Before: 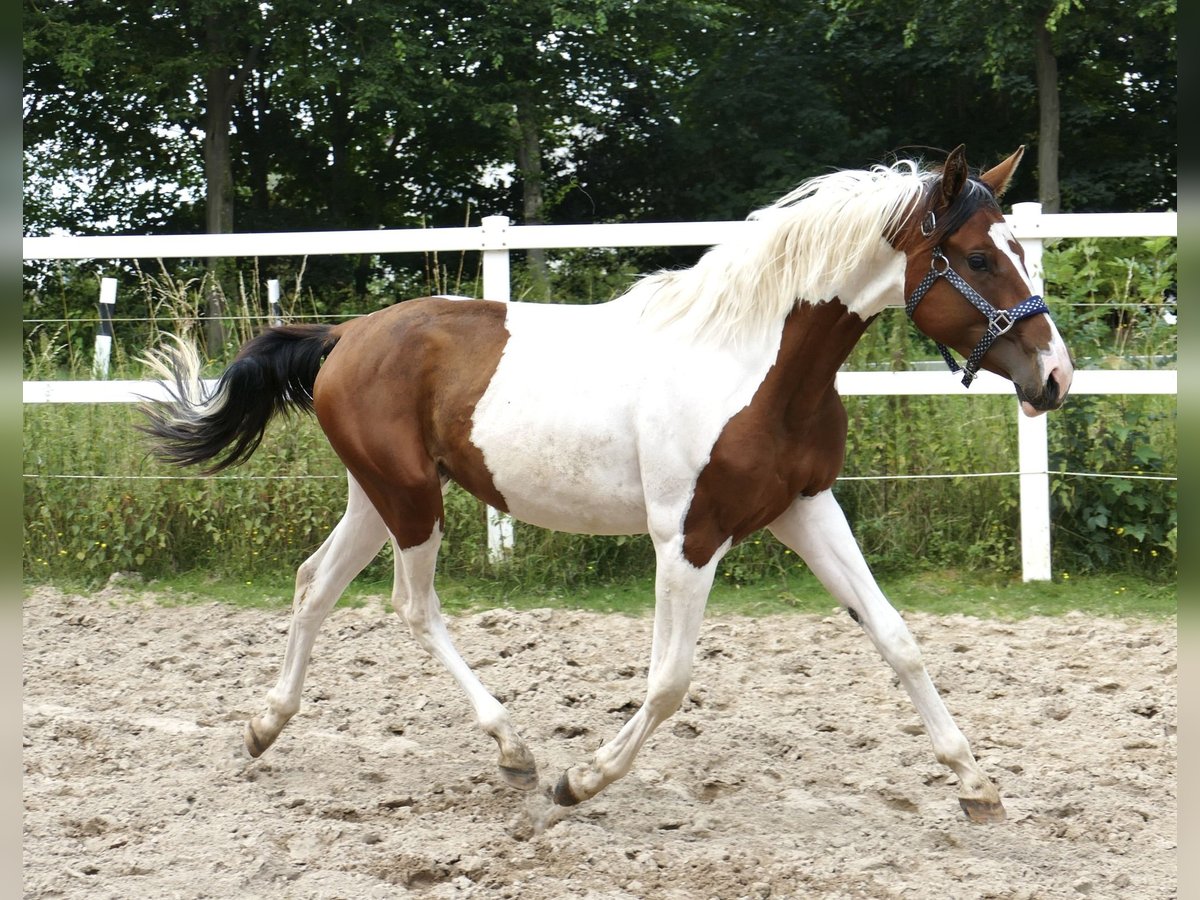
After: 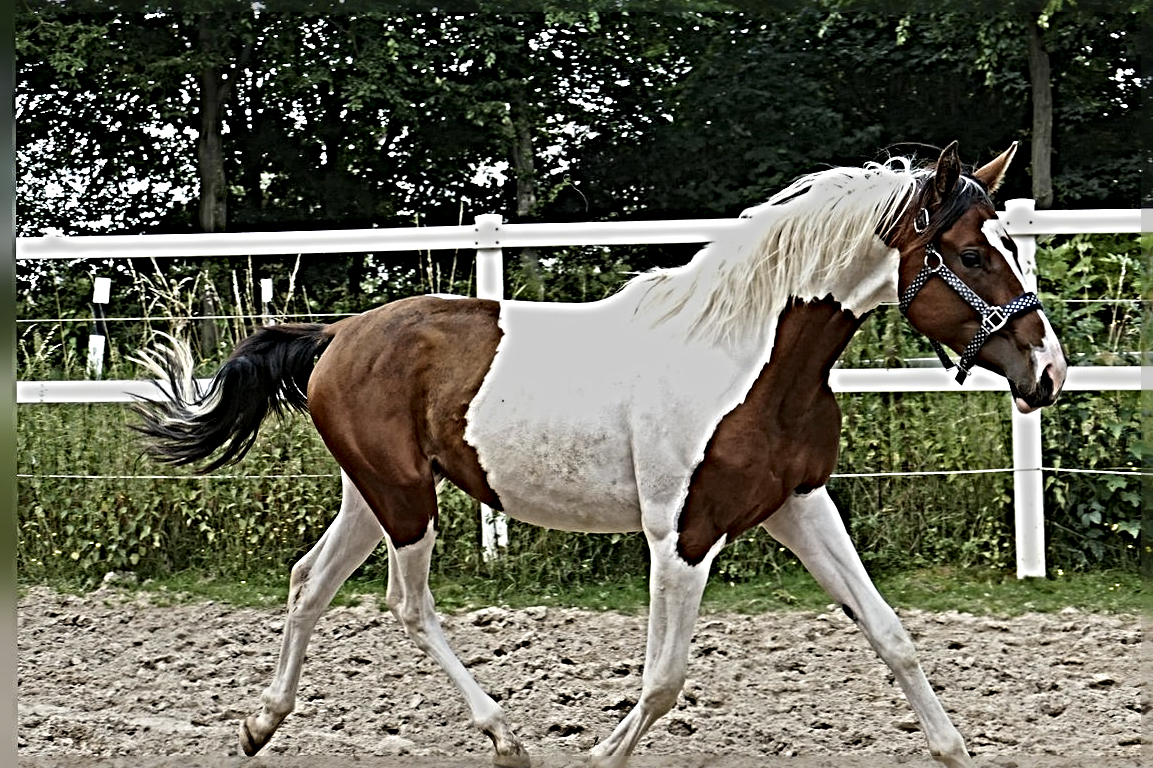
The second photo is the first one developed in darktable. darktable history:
exposure: black level correction 0, exposure -0.721 EV, compensate highlight preservation false
sharpen: radius 6.3, amount 1.8, threshold 0
crop and rotate: angle 0.2°, left 0.275%, right 3.127%, bottom 14.18%
